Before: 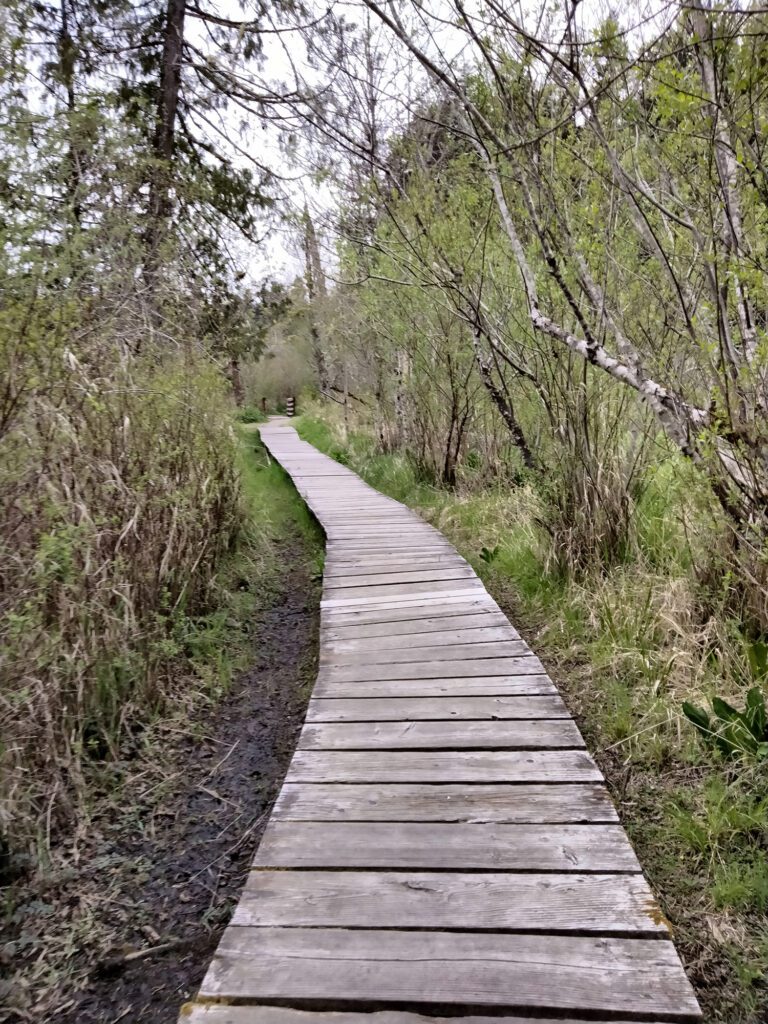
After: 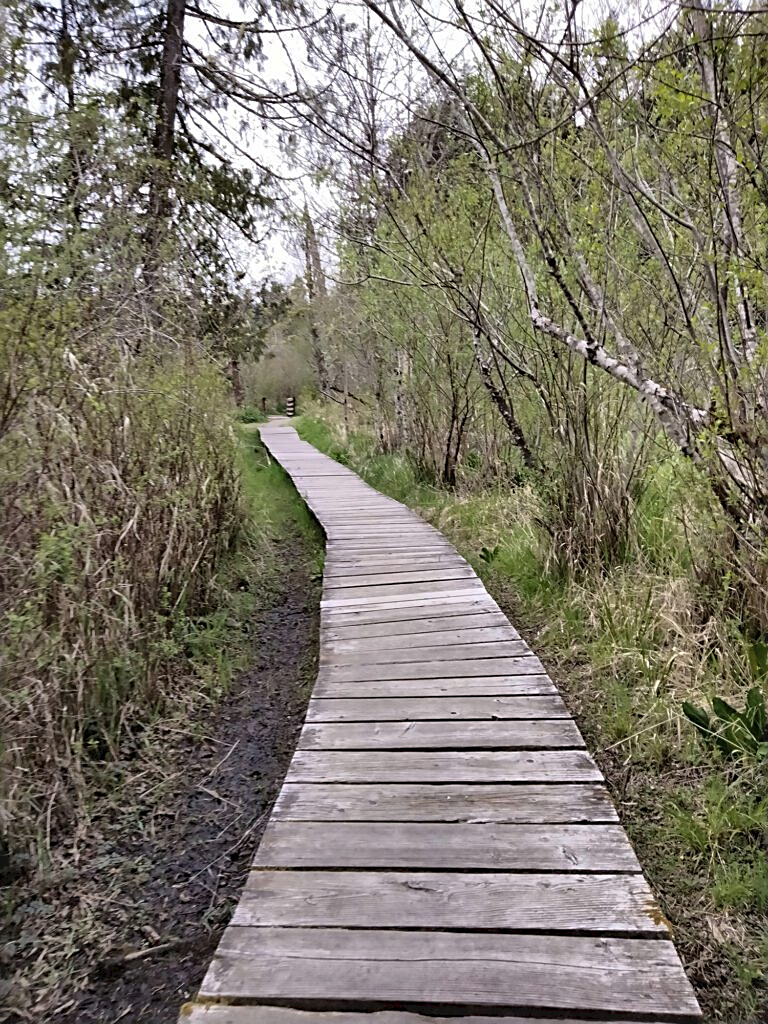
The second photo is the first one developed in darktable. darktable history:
sharpen: on, module defaults
tone curve: curves: ch0 [(0, 0) (0.003, 0.051) (0.011, 0.054) (0.025, 0.056) (0.044, 0.07) (0.069, 0.092) (0.1, 0.119) (0.136, 0.149) (0.177, 0.189) (0.224, 0.231) (0.277, 0.278) (0.335, 0.329) (0.399, 0.386) (0.468, 0.454) (0.543, 0.524) (0.623, 0.603) (0.709, 0.687) (0.801, 0.776) (0.898, 0.878) (1, 1)], preserve colors none
